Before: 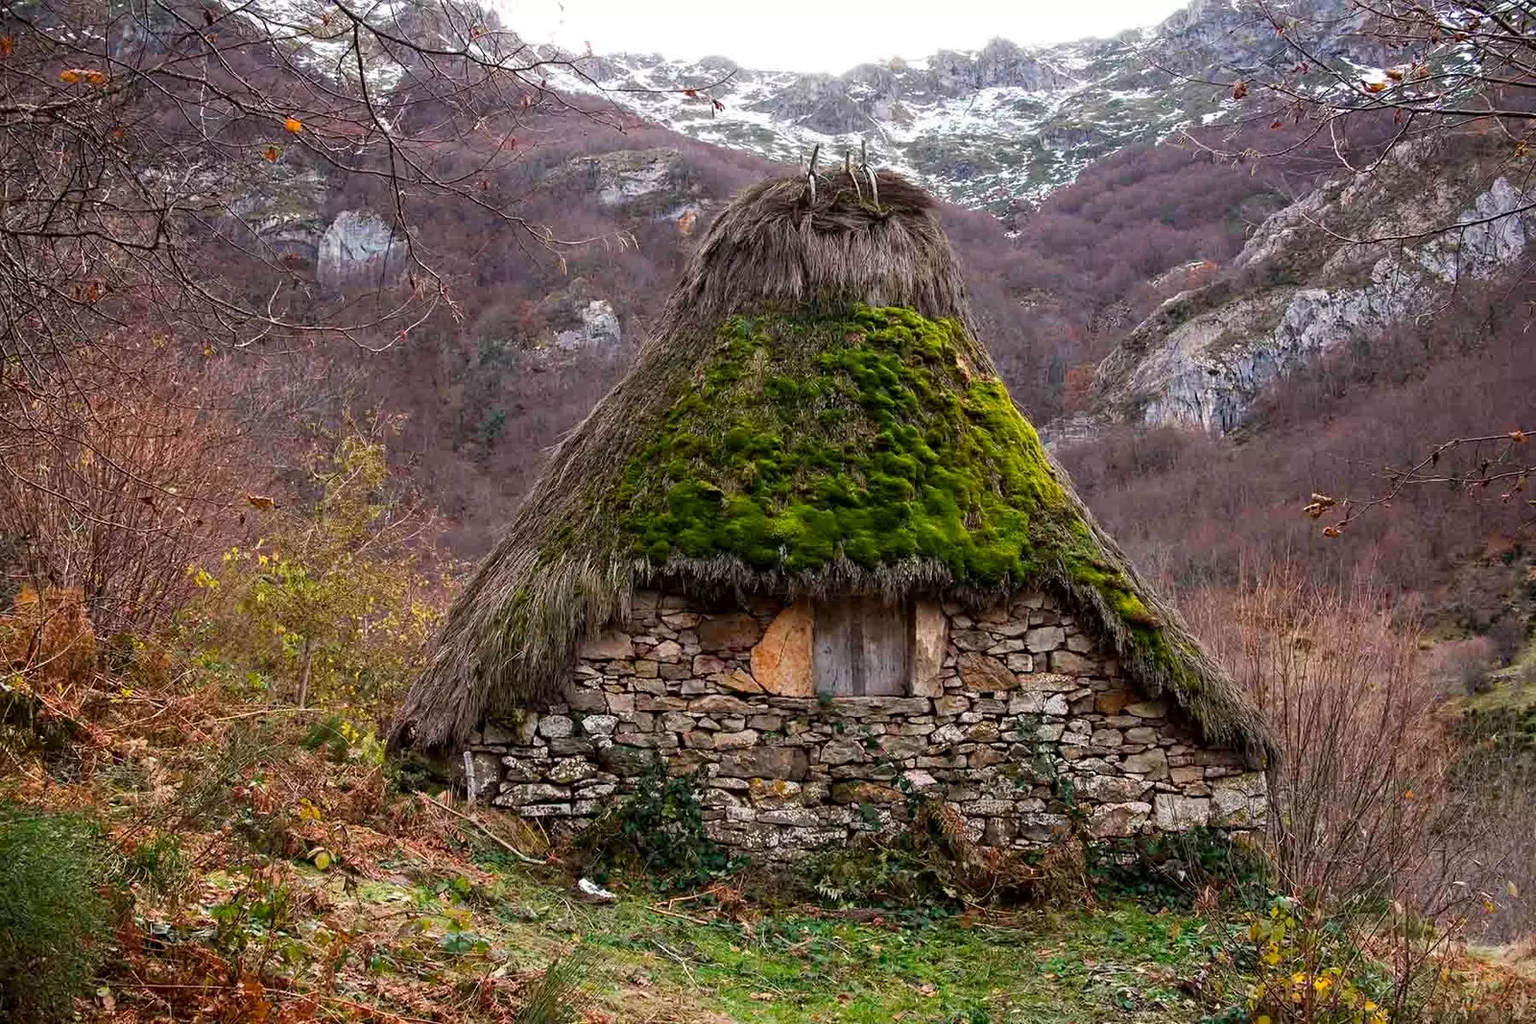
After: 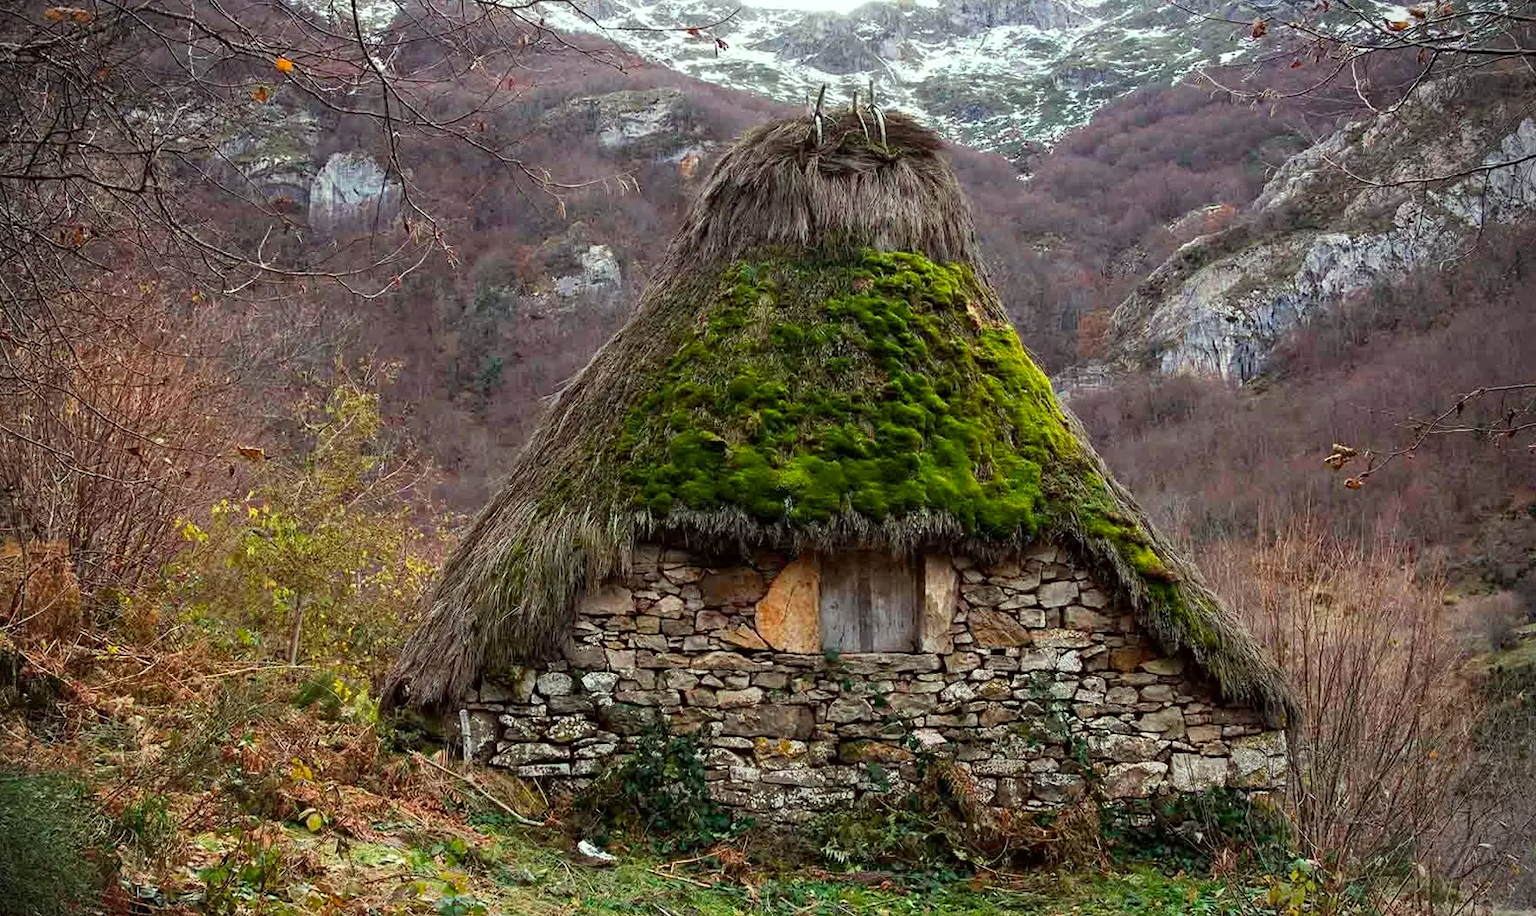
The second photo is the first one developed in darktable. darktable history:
exposure: exposure 0.082 EV, compensate highlight preservation false
color correction: highlights a* -7.93, highlights b* 3.73
vignetting: dithering 8-bit output
crop: left 1.153%, top 6.142%, right 1.652%, bottom 6.937%
